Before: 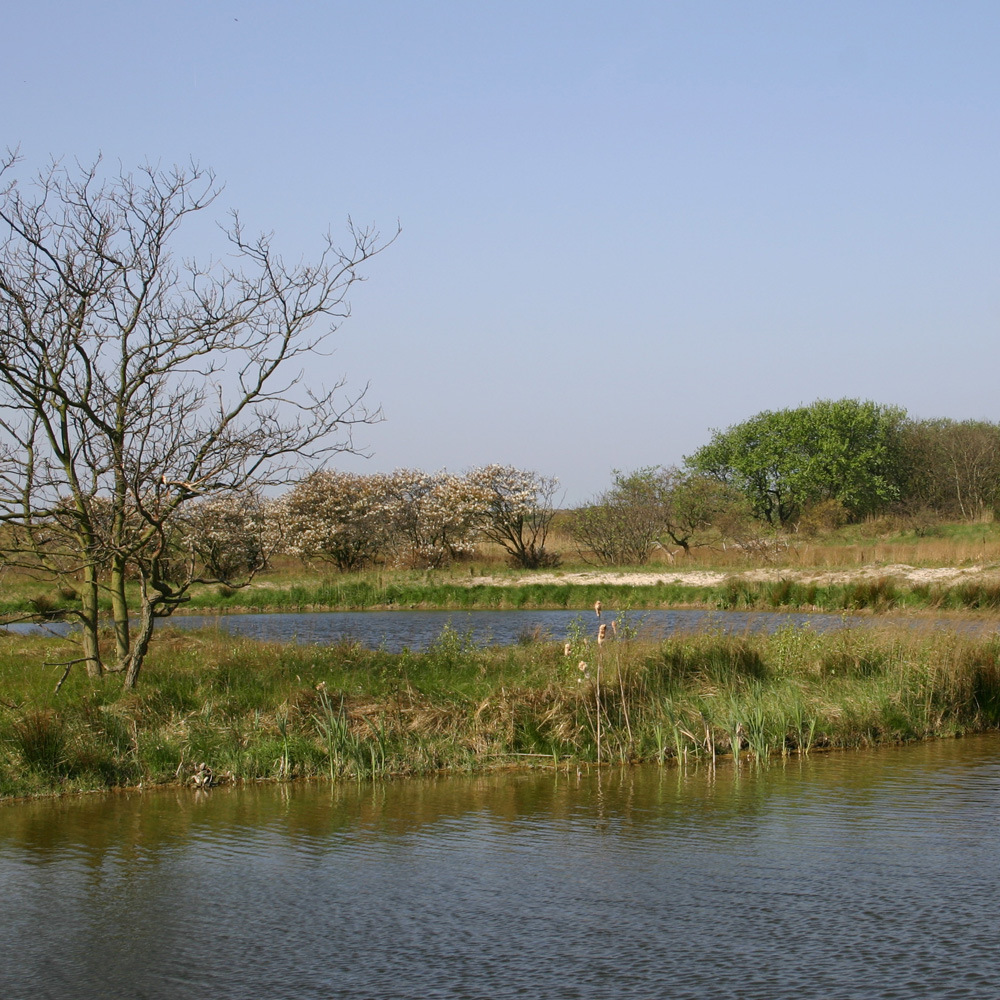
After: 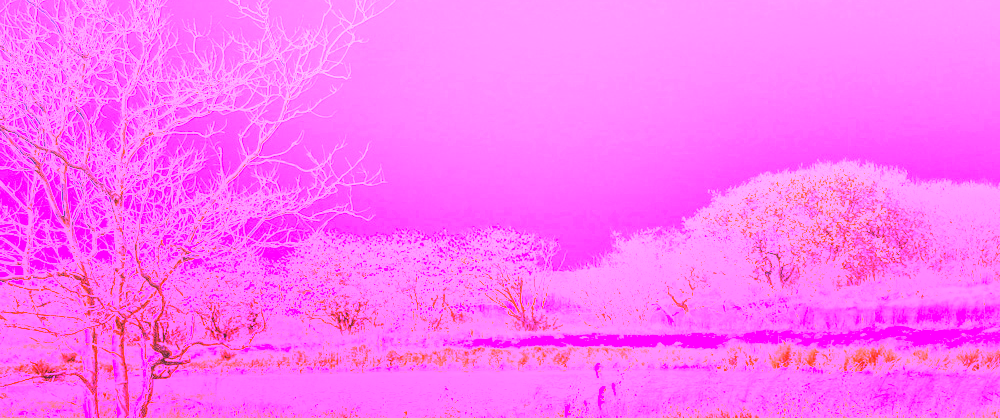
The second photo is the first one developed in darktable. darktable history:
crop and rotate: top 23.84%, bottom 34.294%
white balance: red 8, blue 8
local contrast: on, module defaults
tone curve: curves: ch0 [(0, 0.072) (0.249, 0.176) (0.518, 0.489) (0.832, 0.854) (1, 0.948)], color space Lab, linked channels, preserve colors none
